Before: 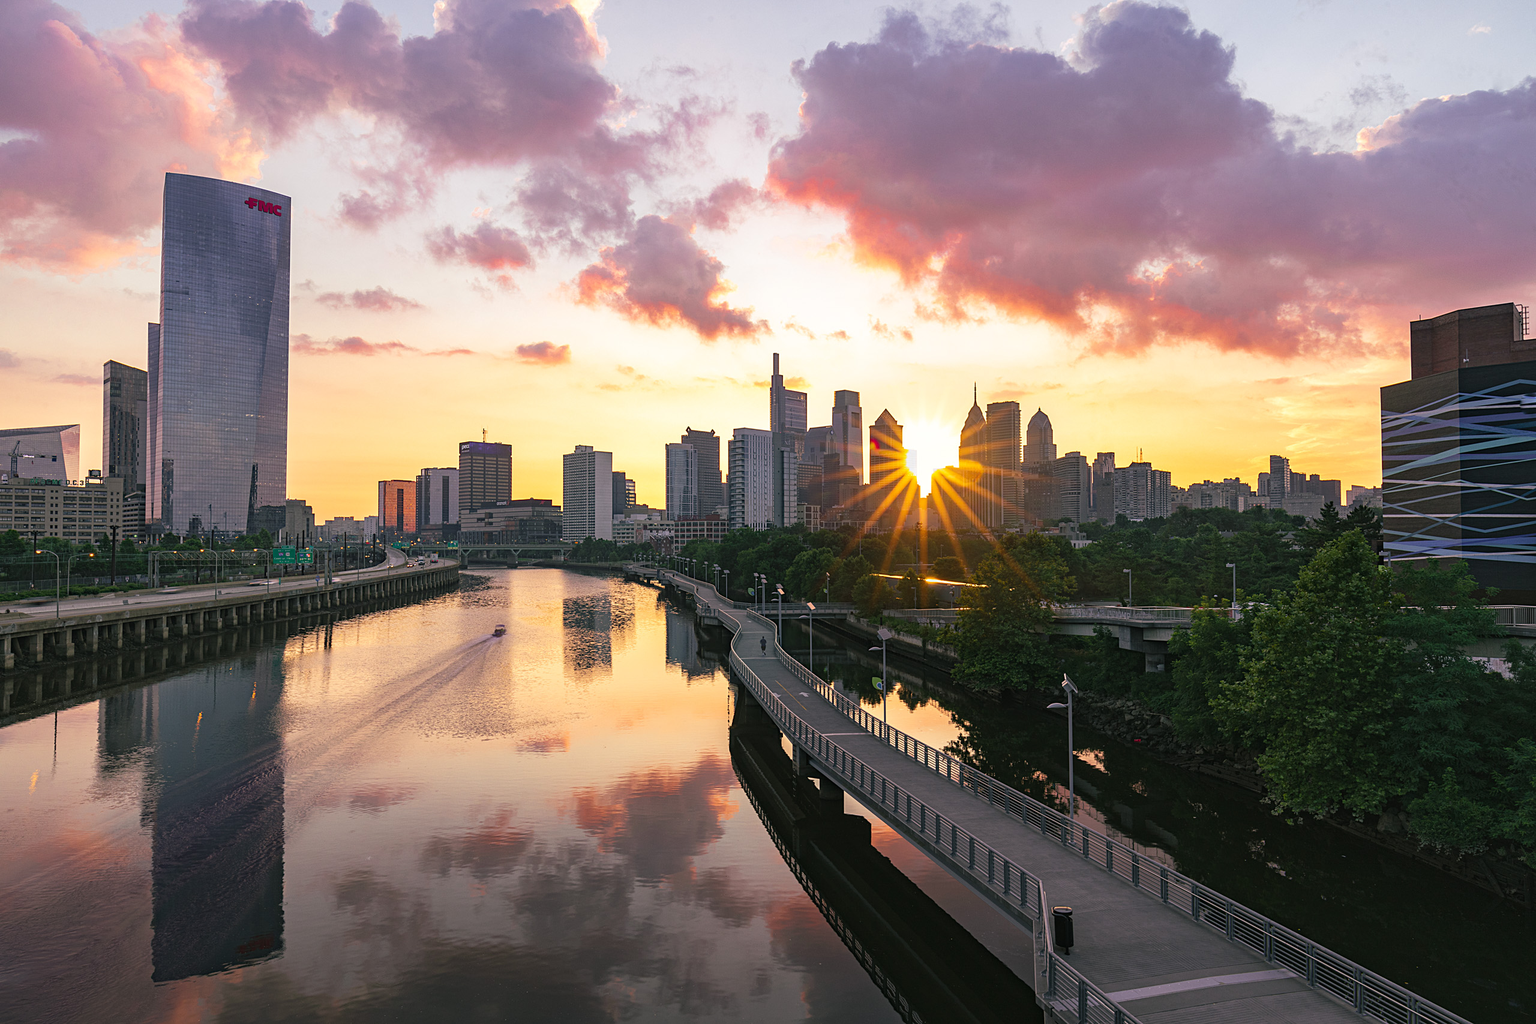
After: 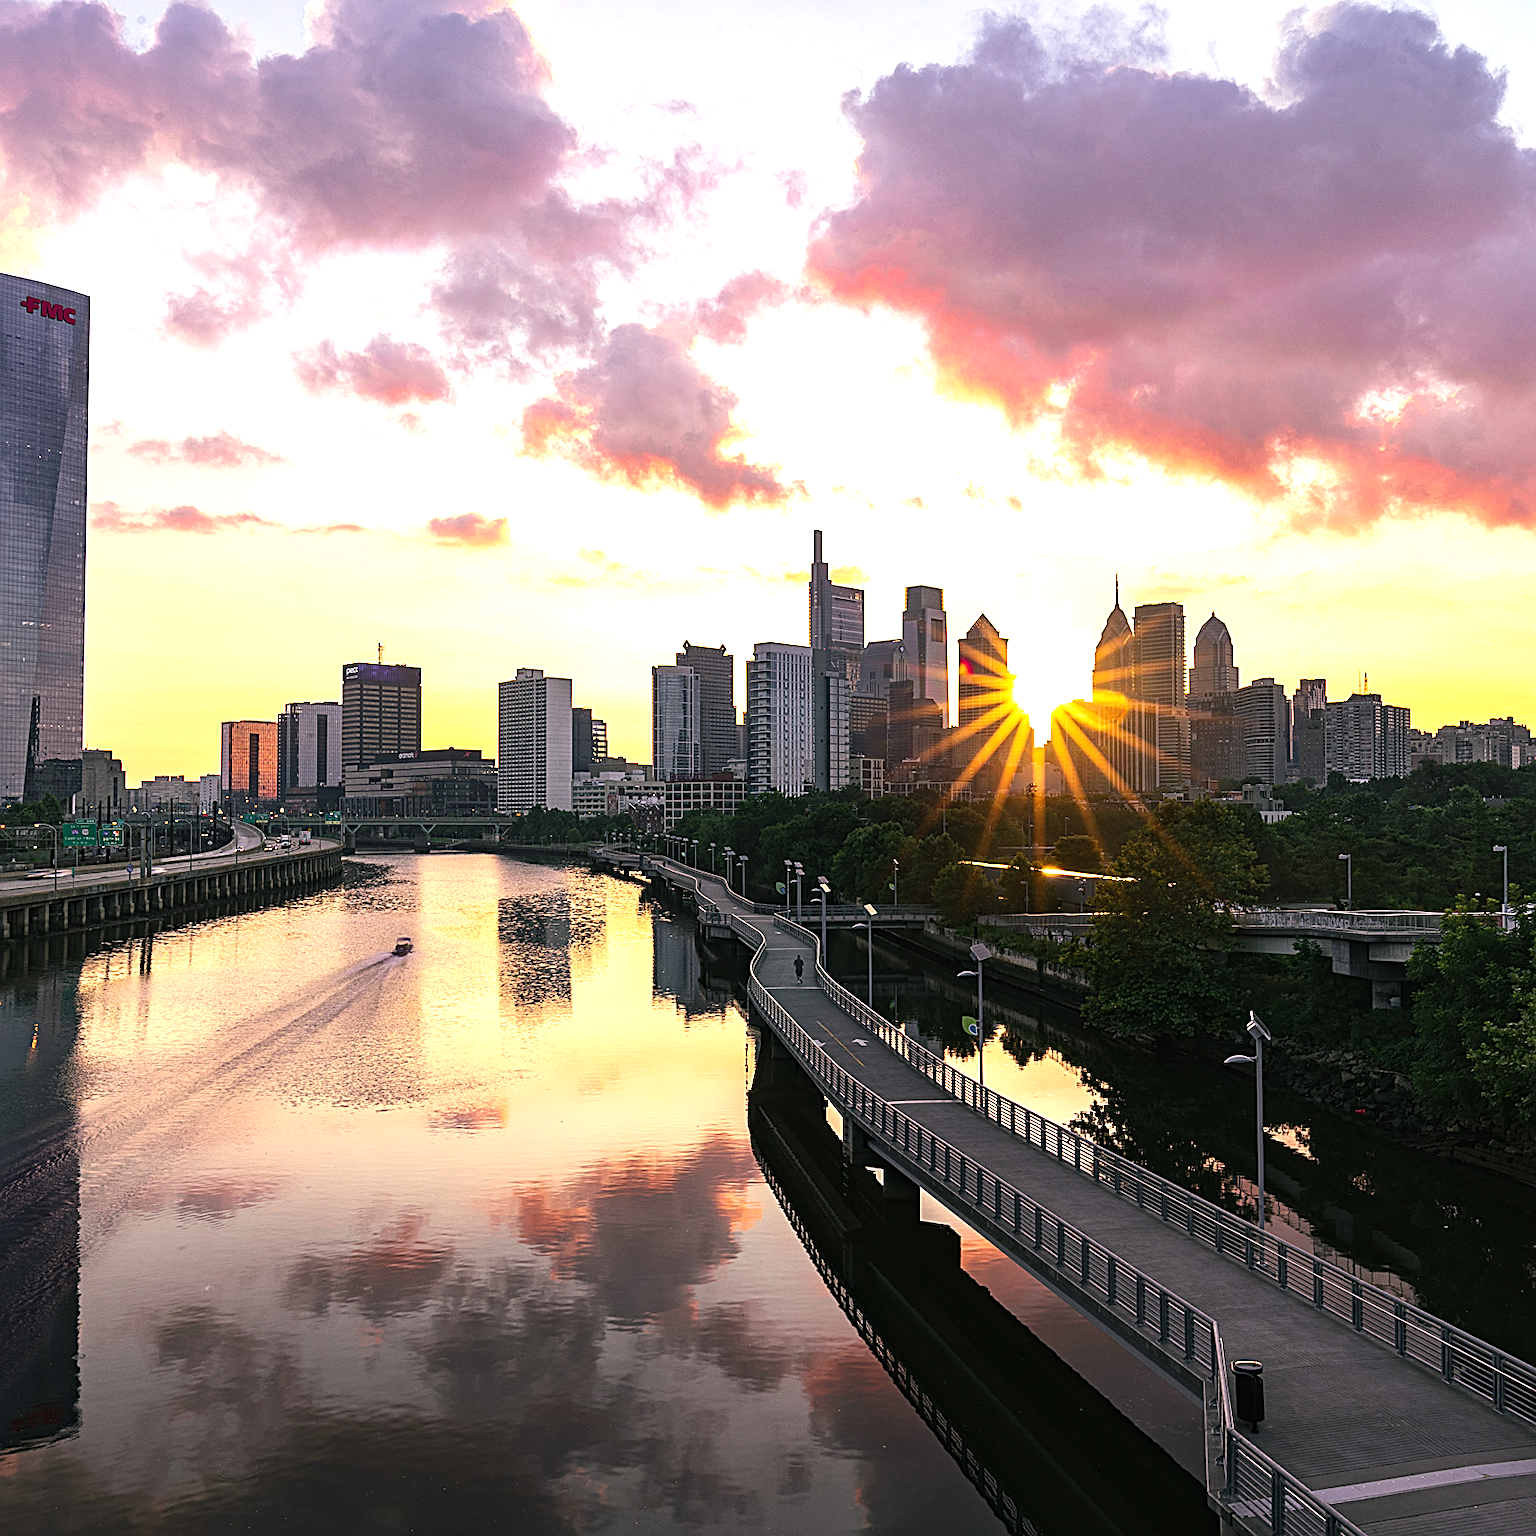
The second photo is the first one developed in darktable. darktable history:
sharpen: on, module defaults
exposure: compensate highlight preservation false
crop and rotate: left 15.055%, right 18.278%
tone equalizer: -8 EV -0.75 EV, -7 EV -0.7 EV, -6 EV -0.6 EV, -5 EV -0.4 EV, -3 EV 0.4 EV, -2 EV 0.6 EV, -1 EV 0.7 EV, +0 EV 0.75 EV, edges refinement/feathering 500, mask exposure compensation -1.57 EV, preserve details no
